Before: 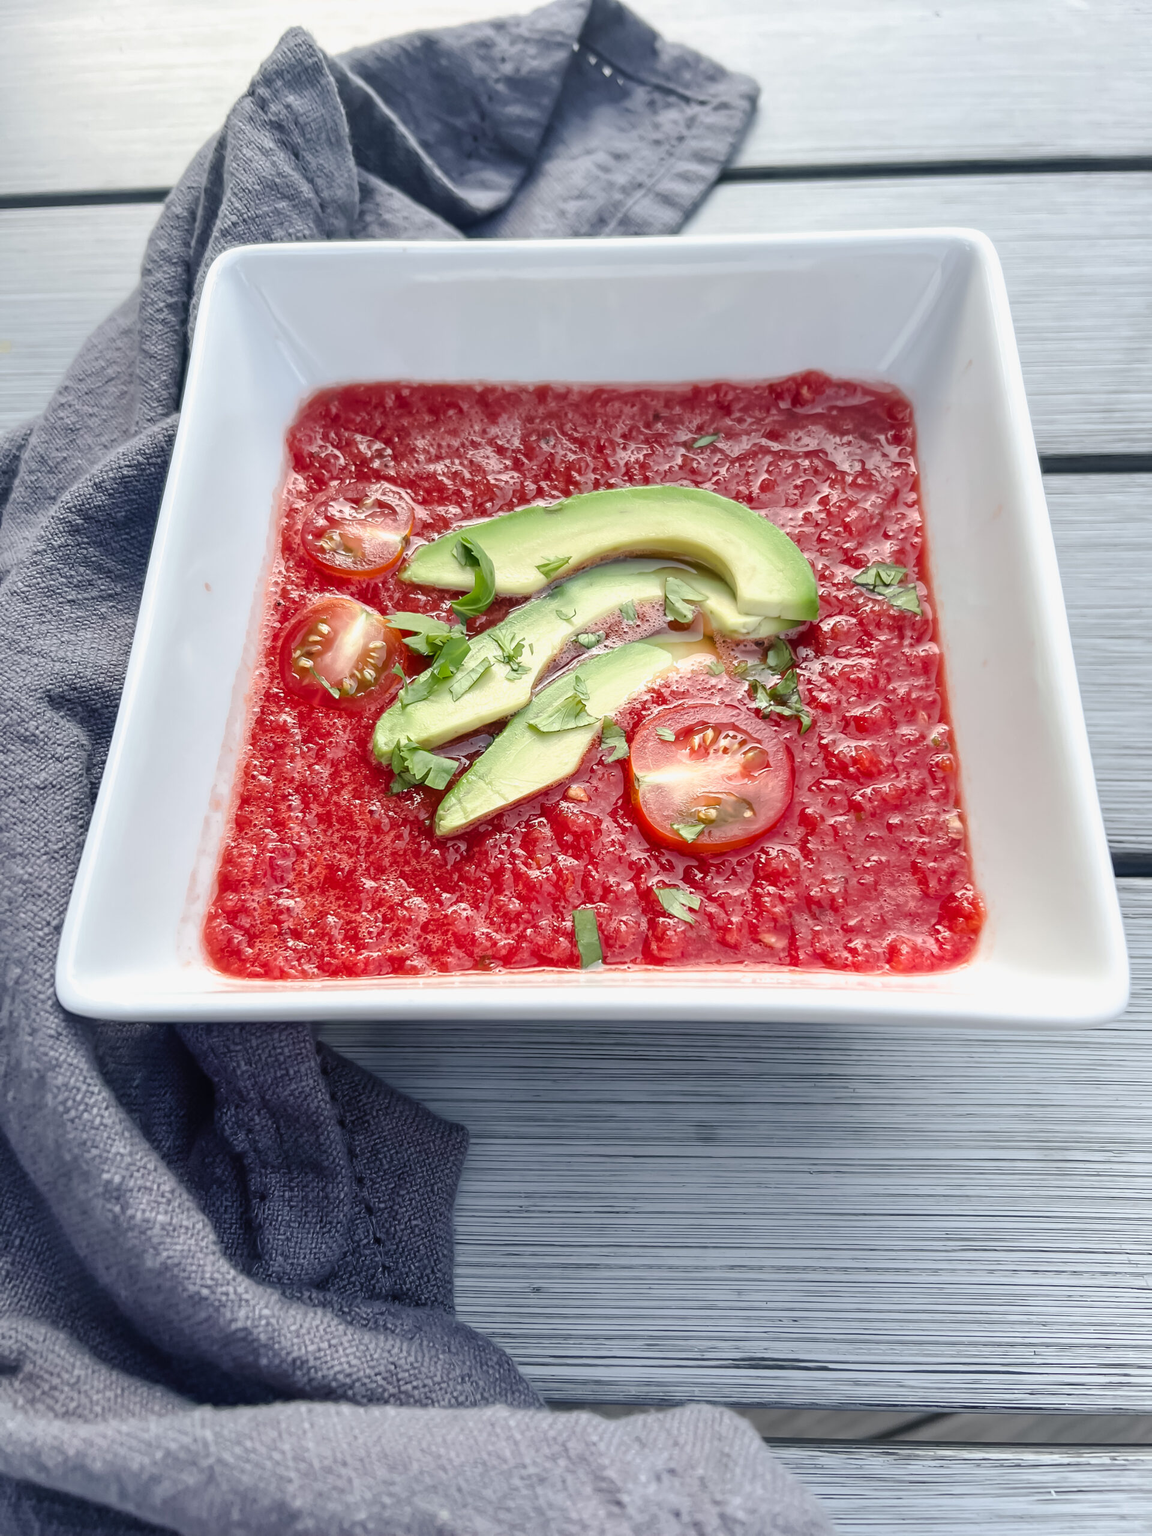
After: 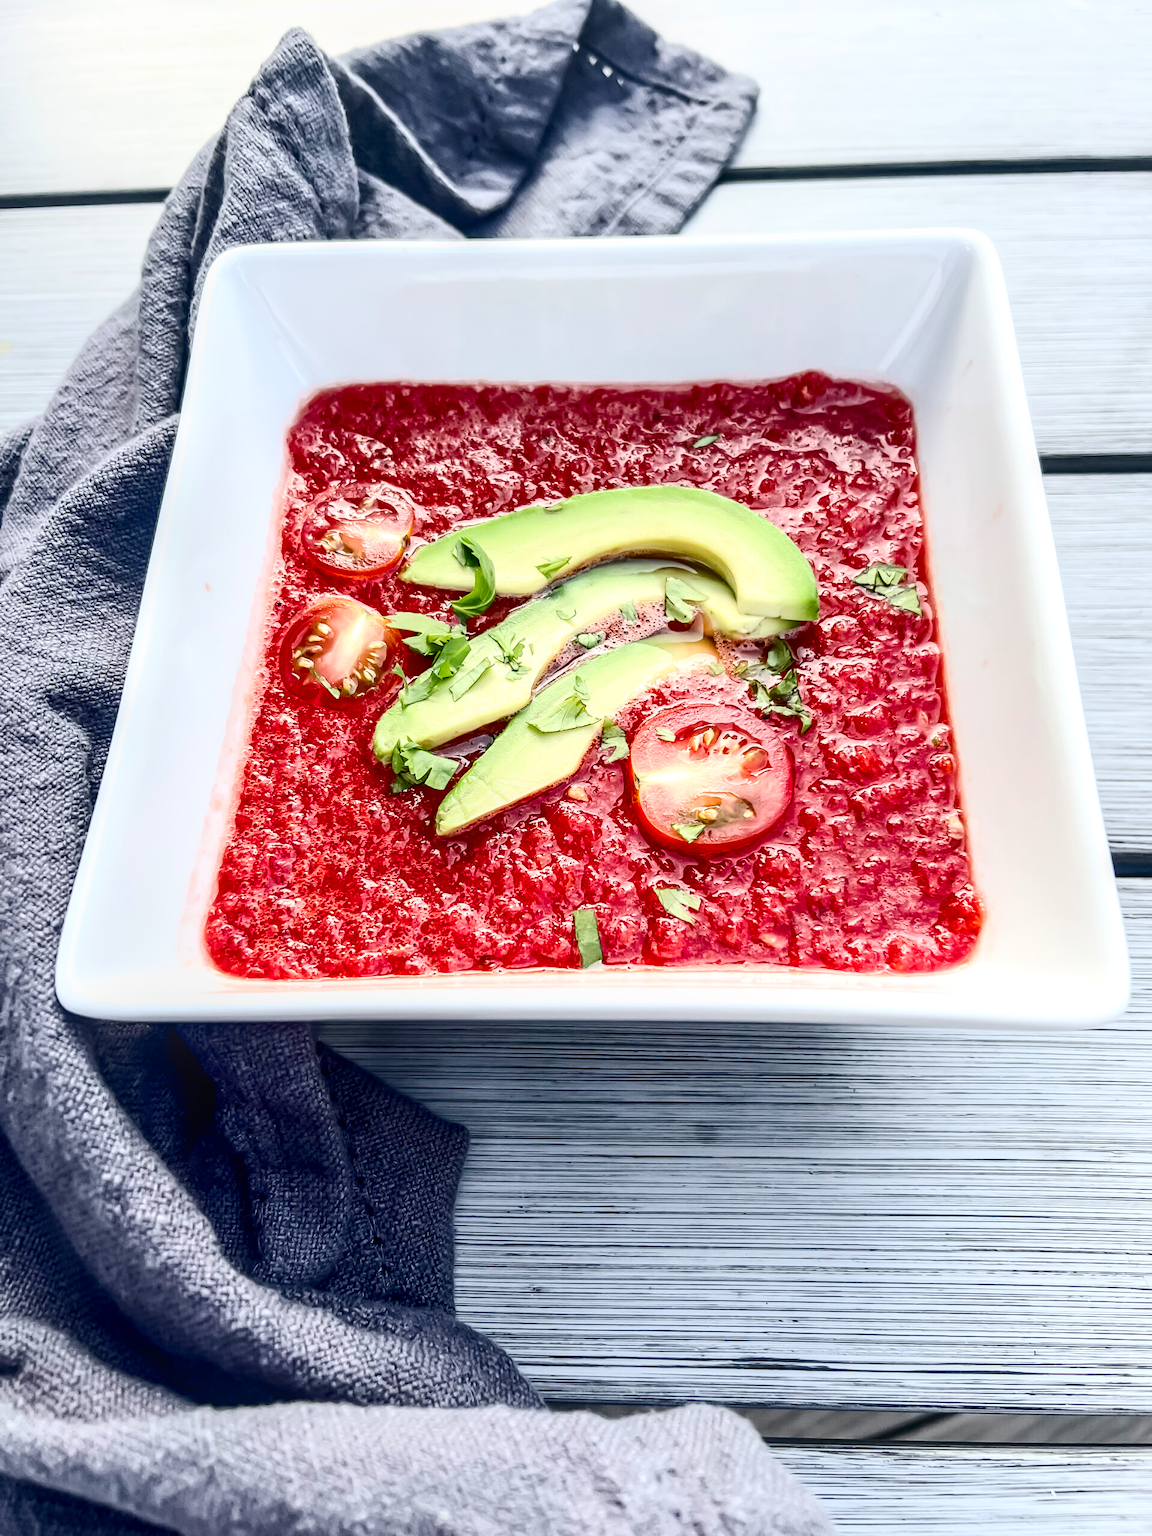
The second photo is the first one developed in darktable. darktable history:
contrast brightness saturation: contrast 0.407, brightness 0.099, saturation 0.209
exposure: black level correction 0.01, exposure 0.009 EV, compensate highlight preservation false
local contrast: on, module defaults
